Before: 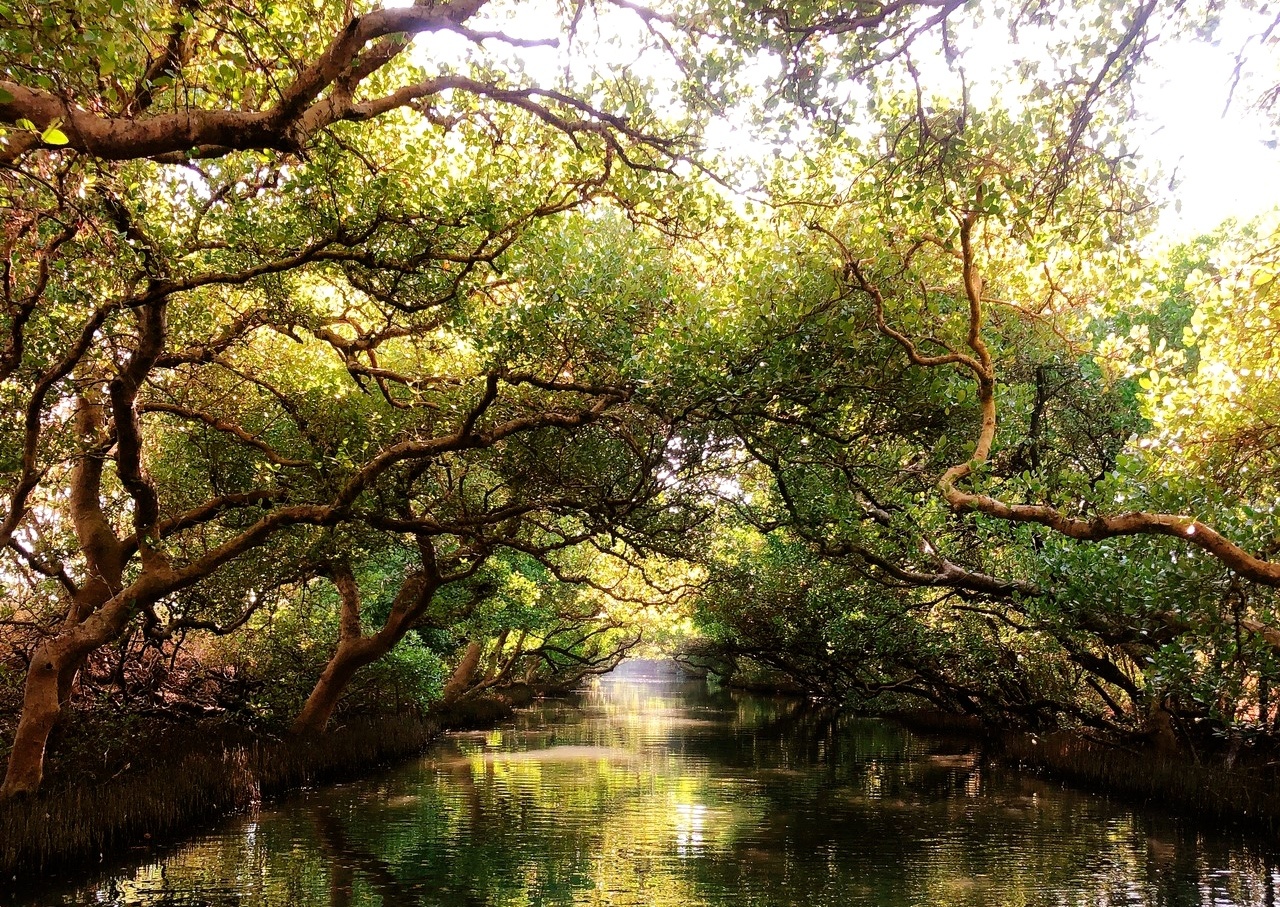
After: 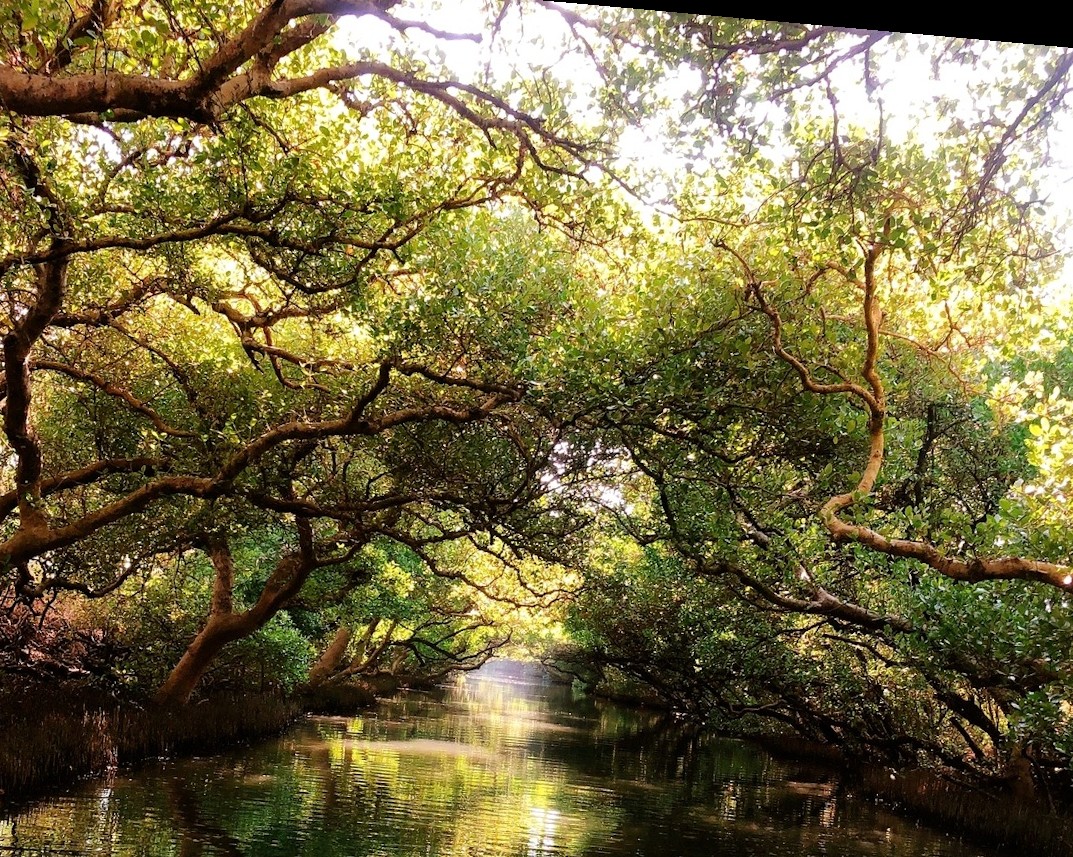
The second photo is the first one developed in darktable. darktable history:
crop: left 11.225%, top 5.381%, right 9.565%, bottom 10.314%
rotate and perspective: rotation 5.12°, automatic cropping off
